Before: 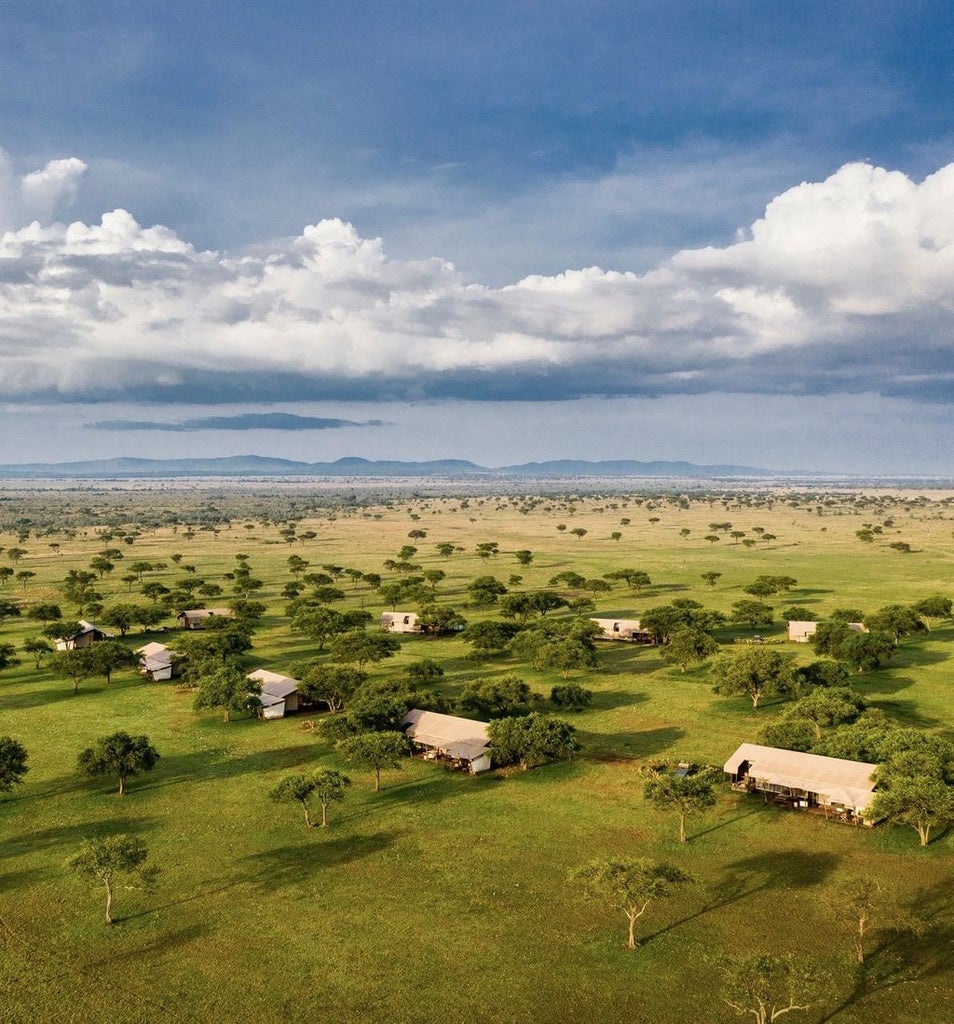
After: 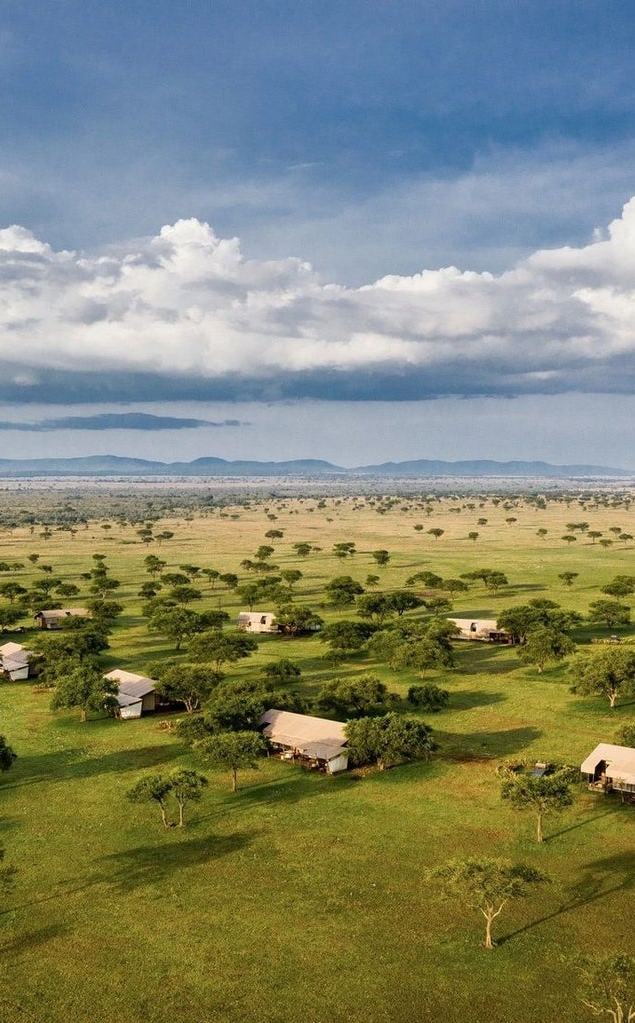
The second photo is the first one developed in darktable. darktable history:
crop and rotate: left 15.055%, right 18.278%
exposure: compensate highlight preservation false
